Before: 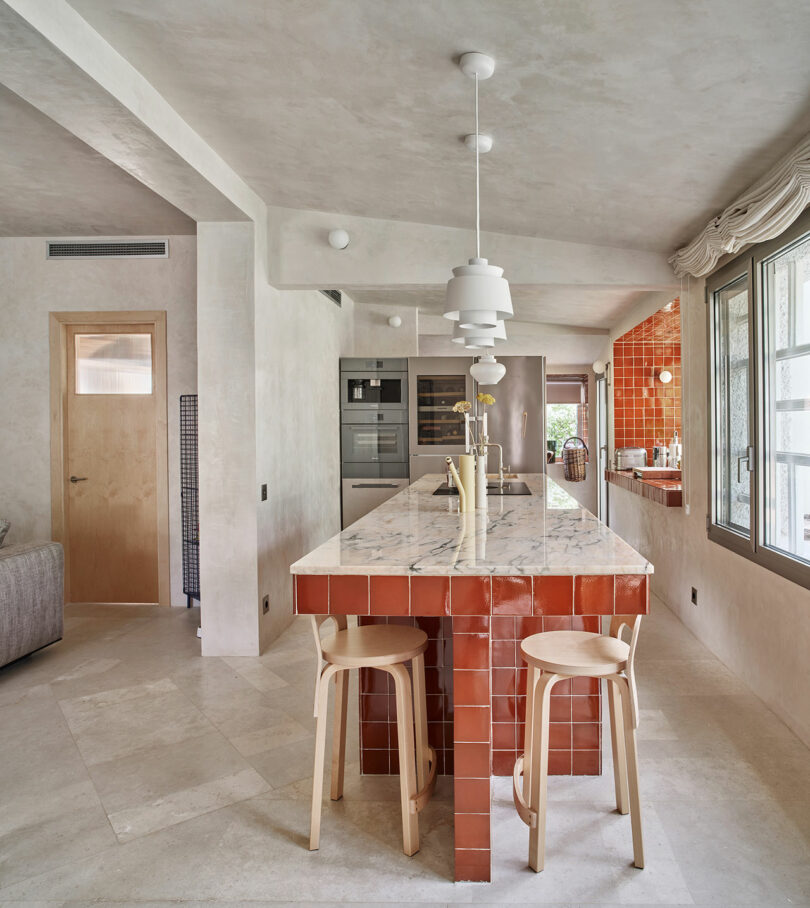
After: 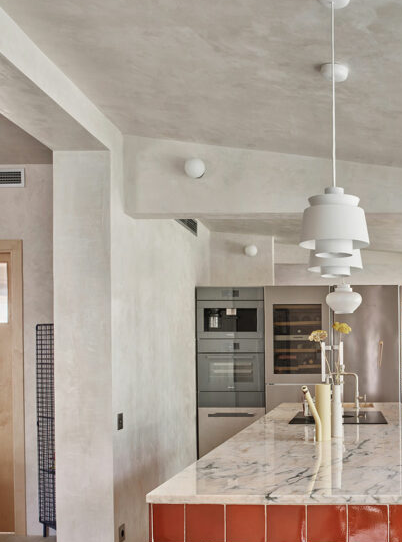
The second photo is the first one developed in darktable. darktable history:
crop: left 17.804%, top 7.88%, right 32.448%, bottom 32.421%
